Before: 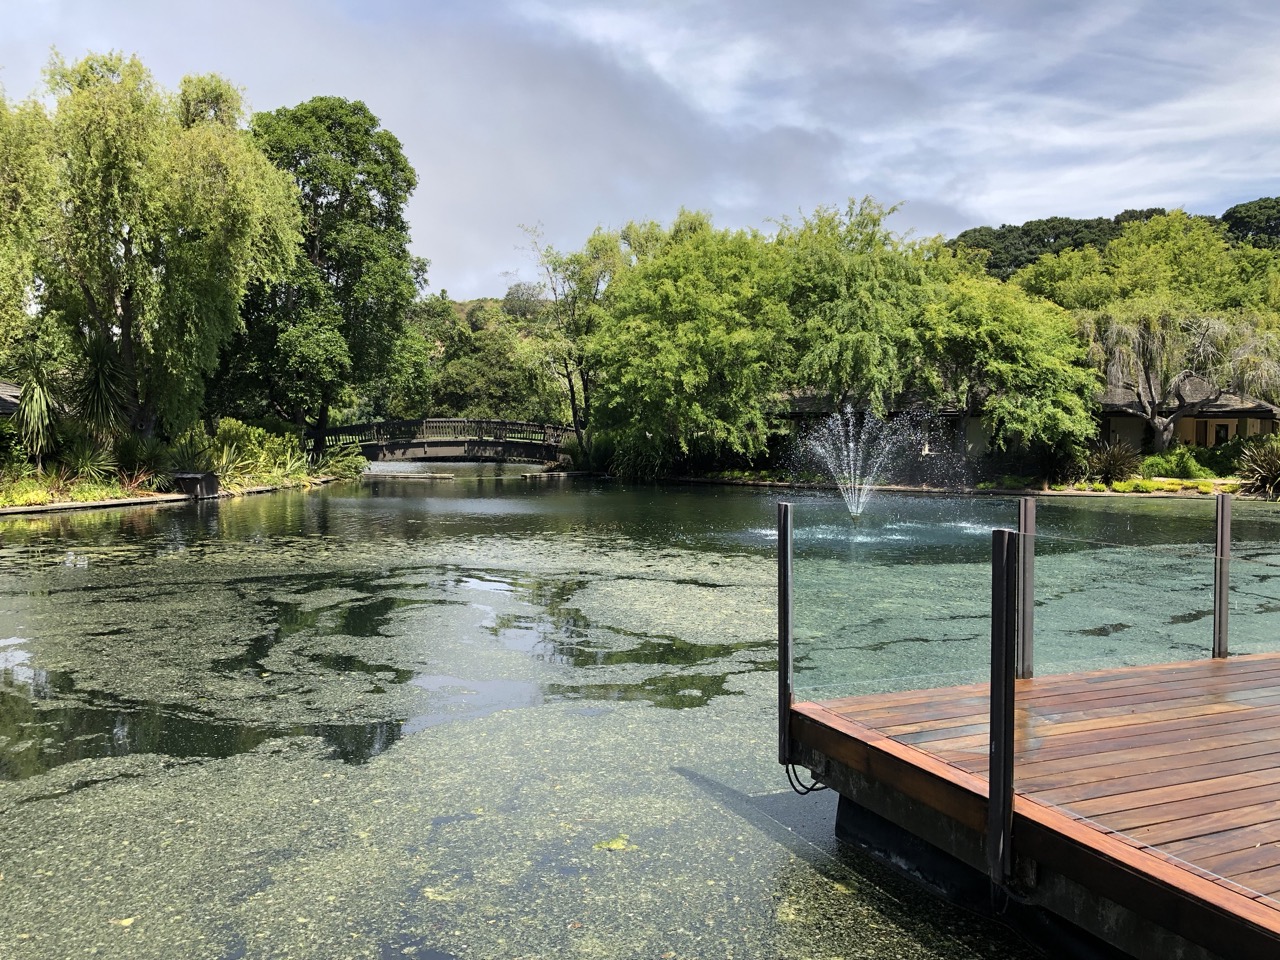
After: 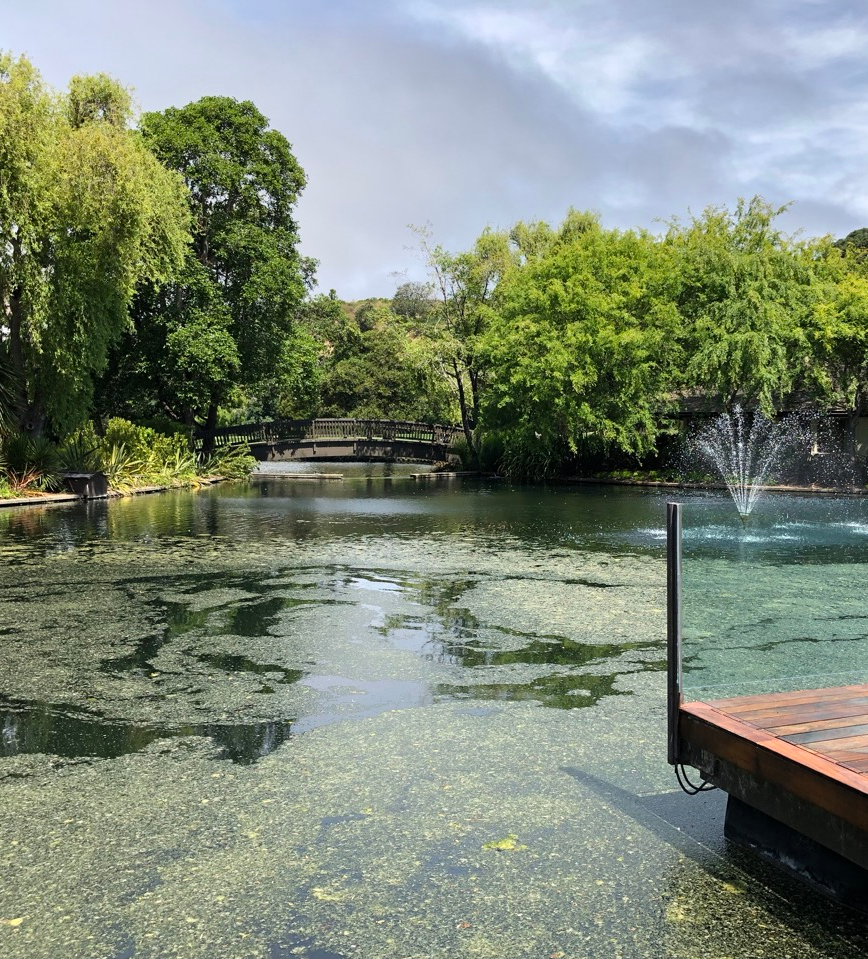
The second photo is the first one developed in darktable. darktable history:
crop and rotate: left 8.737%, right 23.449%
